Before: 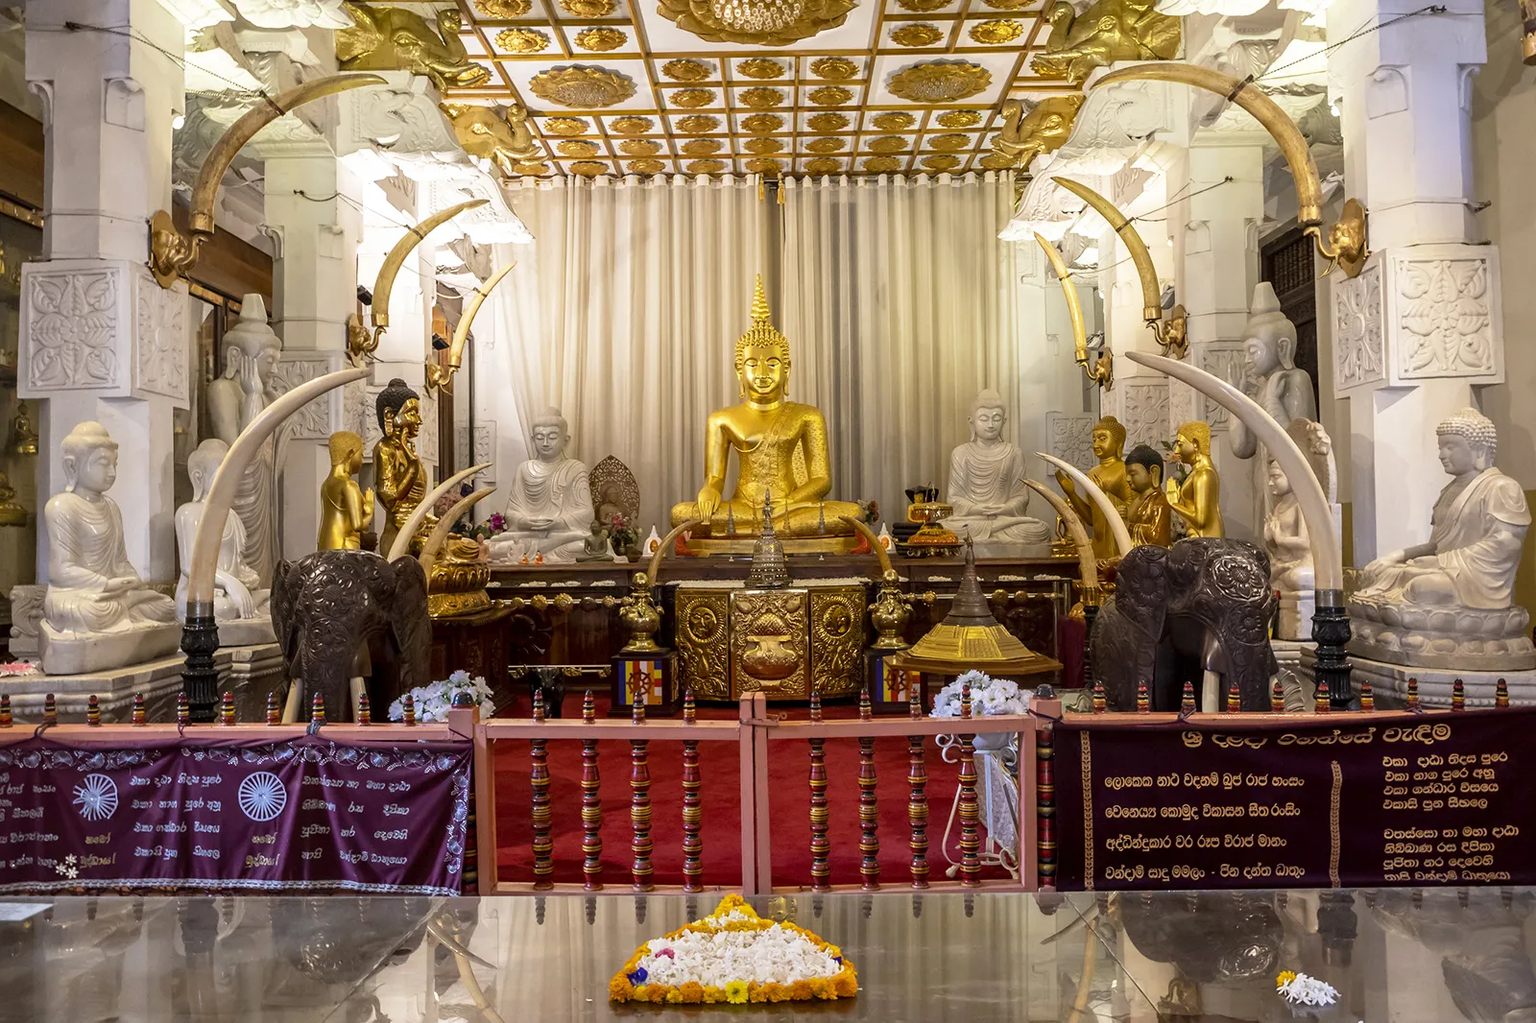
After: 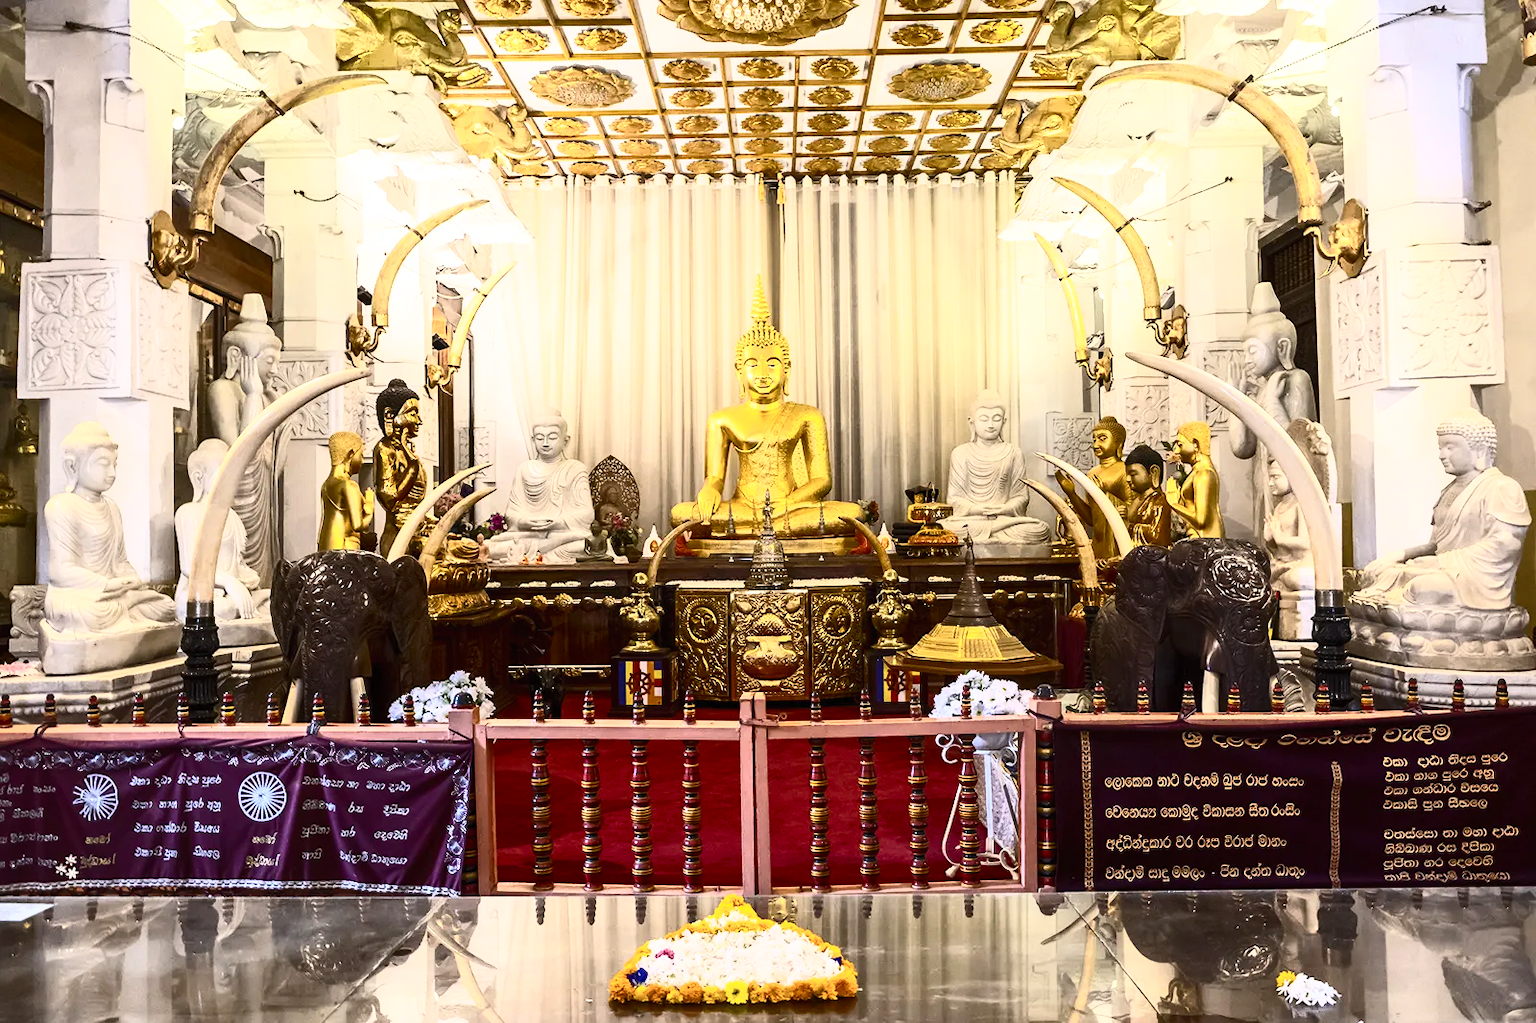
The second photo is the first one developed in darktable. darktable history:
contrast brightness saturation: contrast 0.637, brightness 0.358, saturation 0.145
